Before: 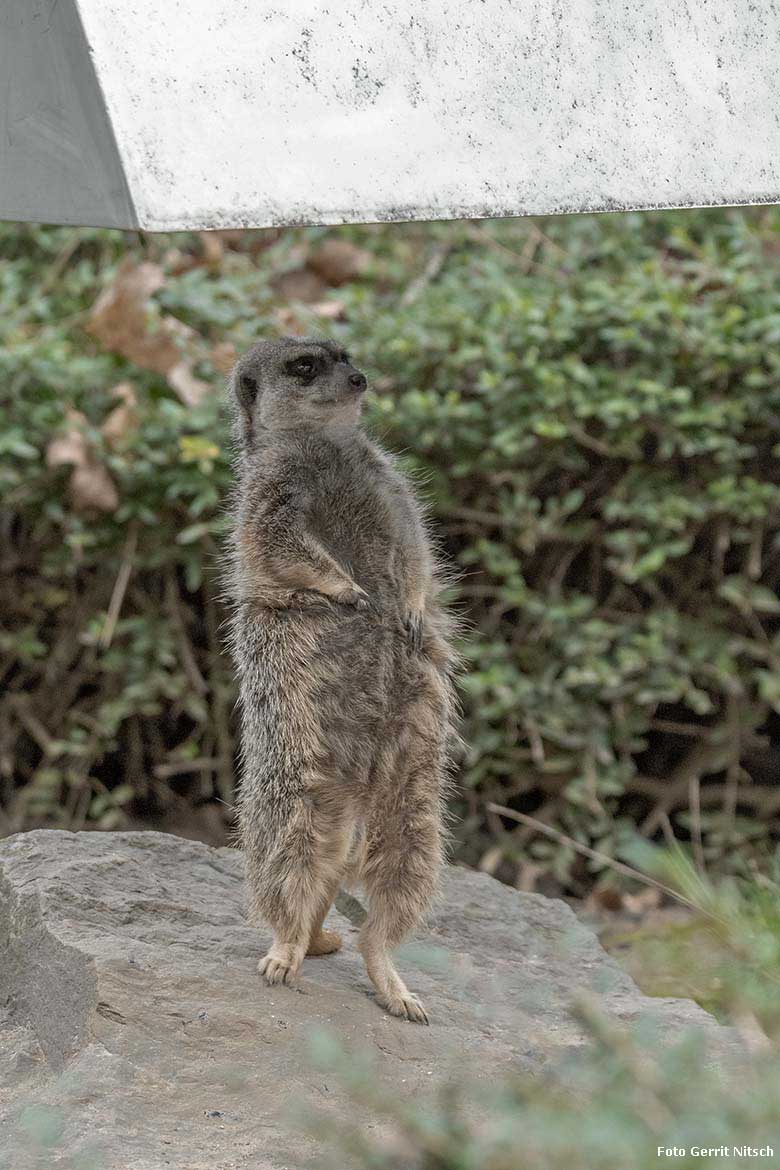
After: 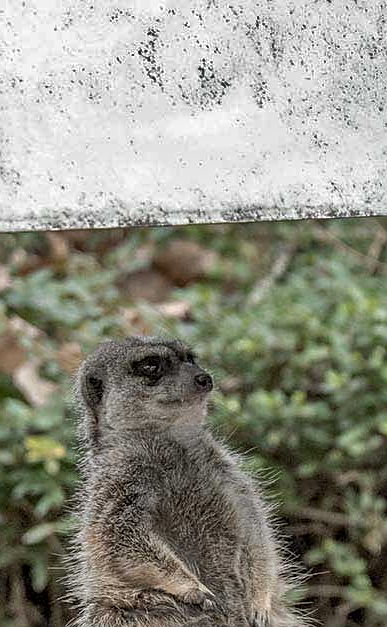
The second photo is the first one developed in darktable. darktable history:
crop: left 19.789%, right 30.498%, bottom 46.403%
shadows and highlights: shadows 59.13, highlights -60.39, soften with gaussian
sharpen: amount 0.496
local contrast: on, module defaults
